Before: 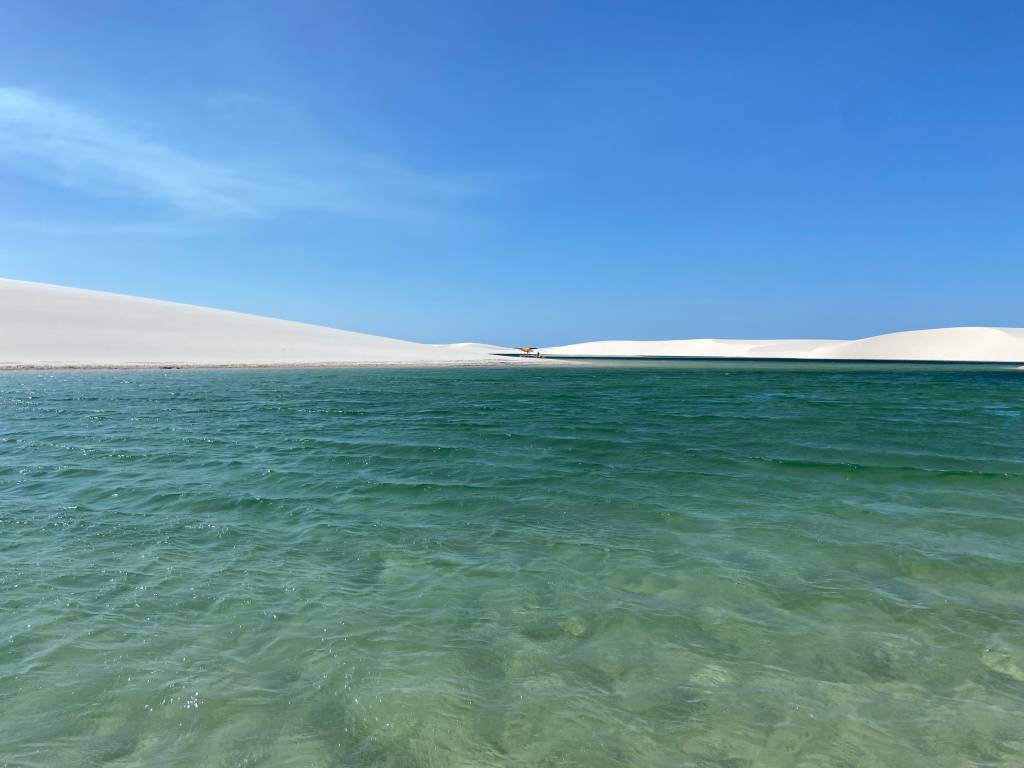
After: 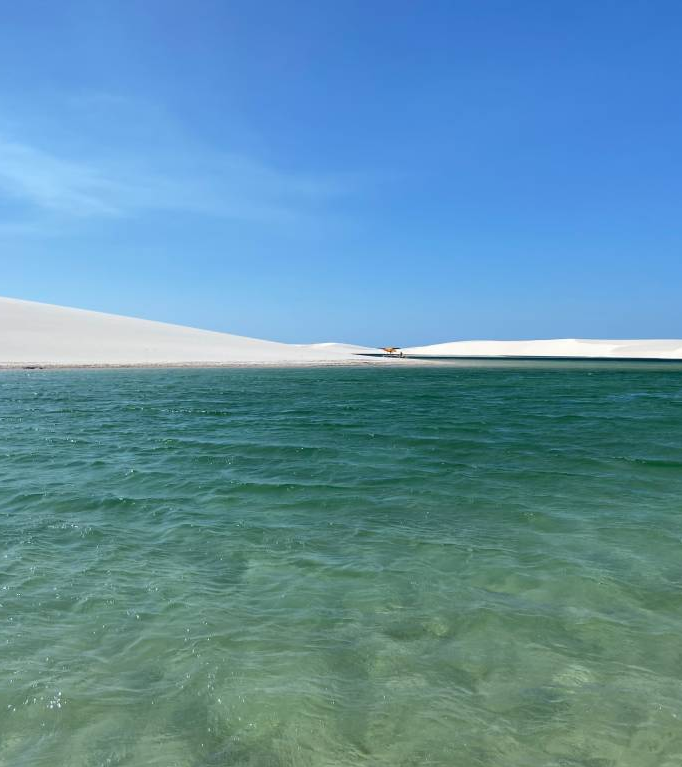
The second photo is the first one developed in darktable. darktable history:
crop and rotate: left 13.42%, right 19.934%
